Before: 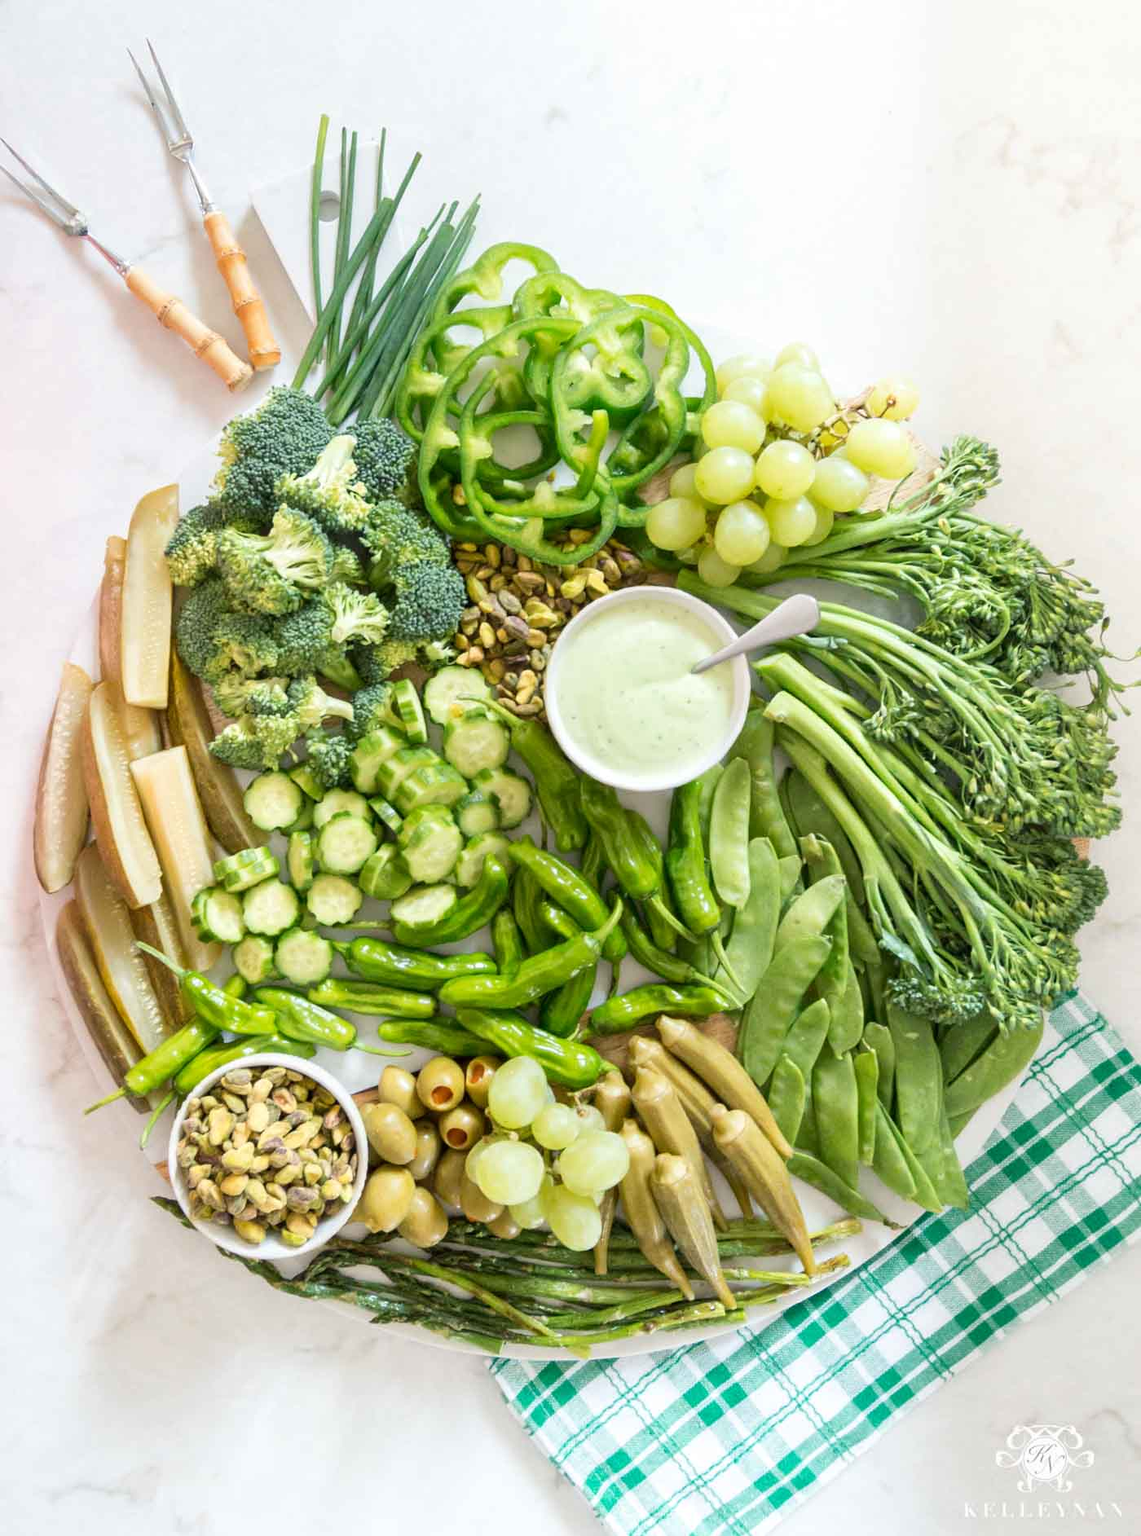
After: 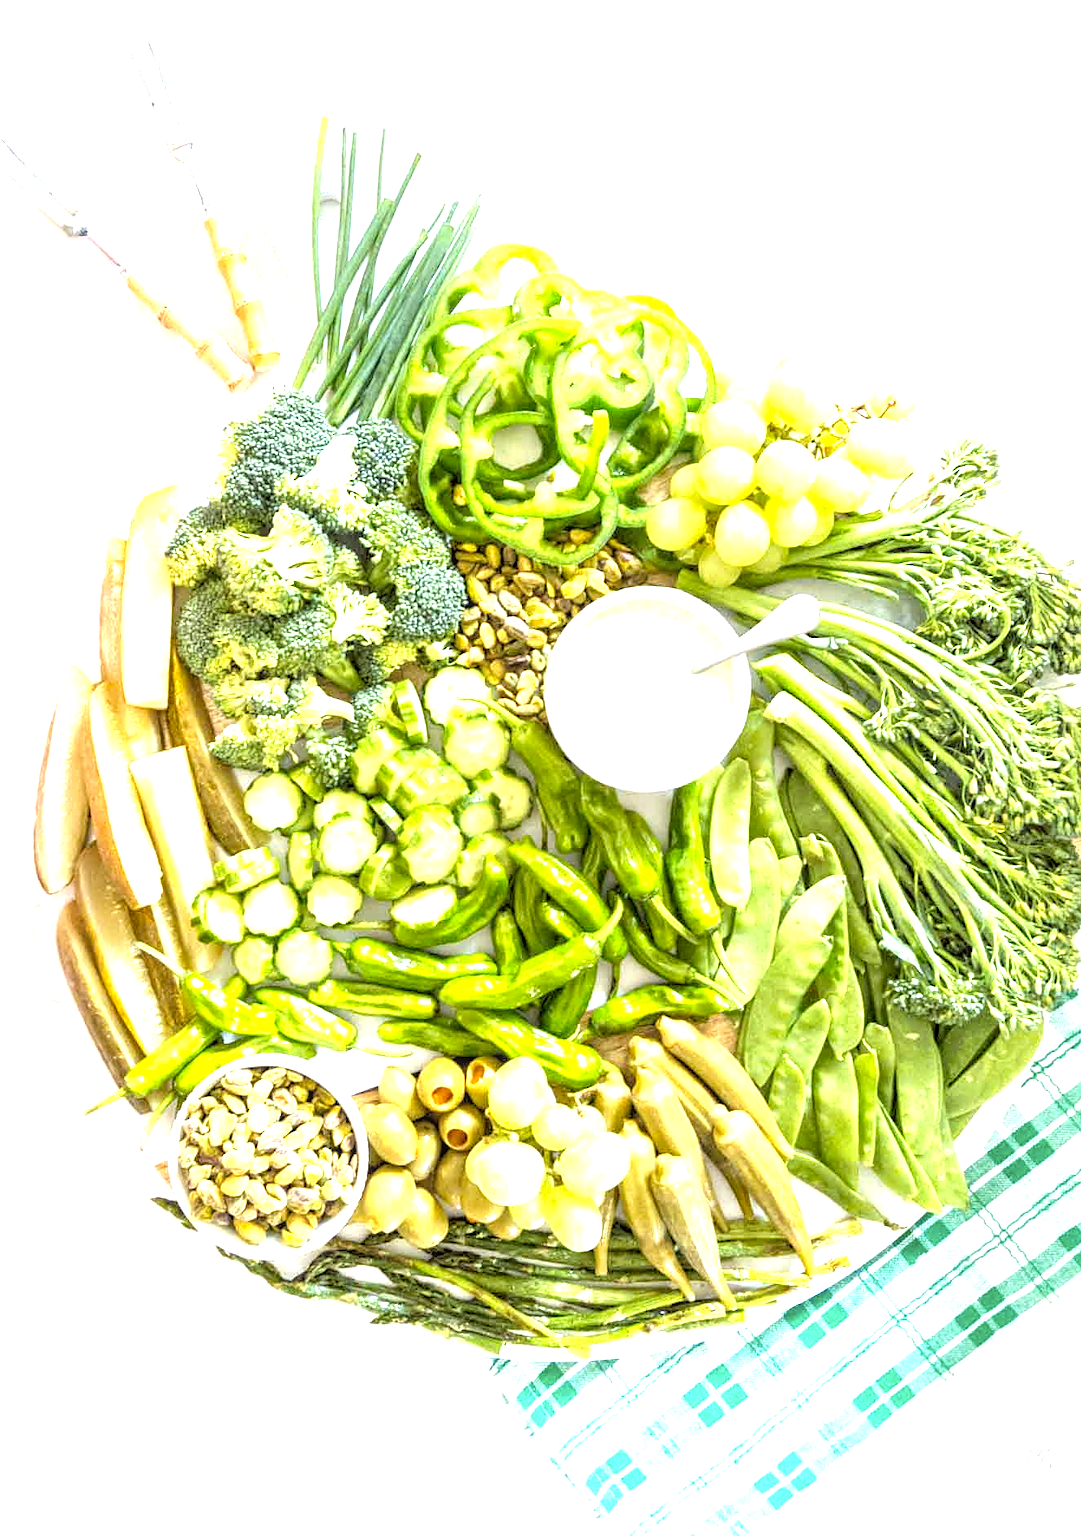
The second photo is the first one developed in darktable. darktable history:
sharpen: amount 0.2
crop and rotate: right 5.167%
exposure: exposure 1.16 EV, compensate exposure bias true, compensate highlight preservation false
local contrast: detail 130%
color contrast: green-magenta contrast 0.8, blue-yellow contrast 1.1, unbound 0
rgb levels: levels [[0.013, 0.434, 0.89], [0, 0.5, 1], [0, 0.5, 1]]
color correction: highlights a* -2.73, highlights b* -2.09, shadows a* 2.41, shadows b* 2.73
